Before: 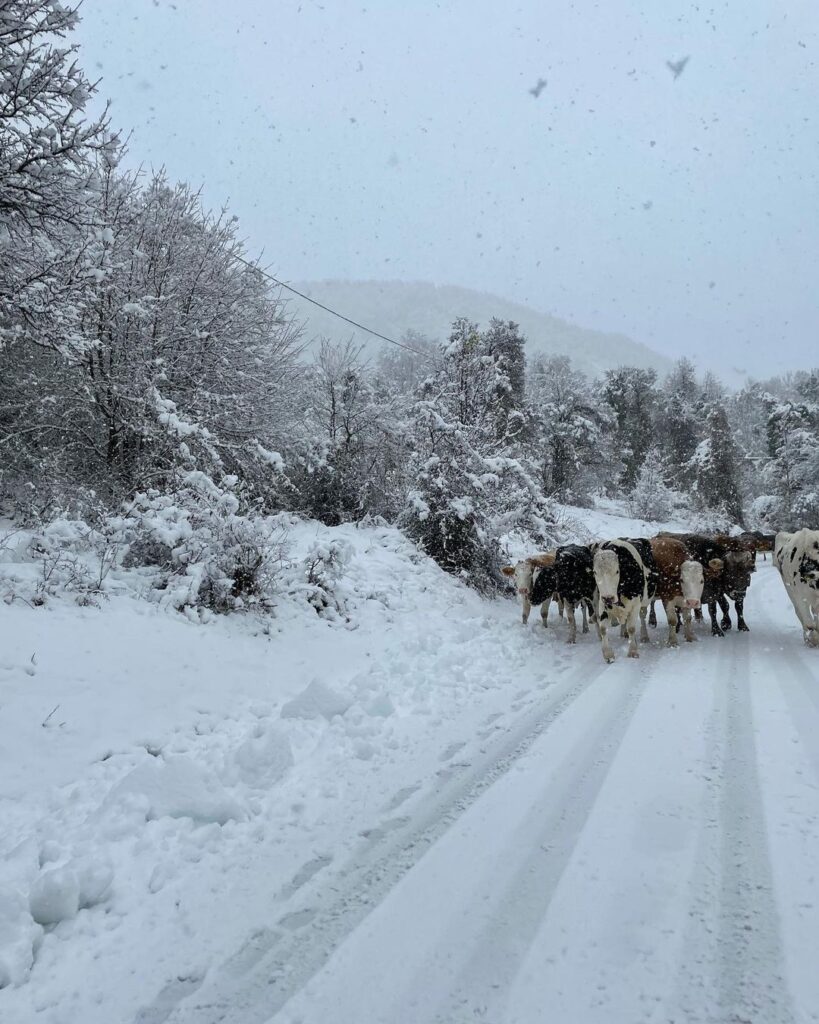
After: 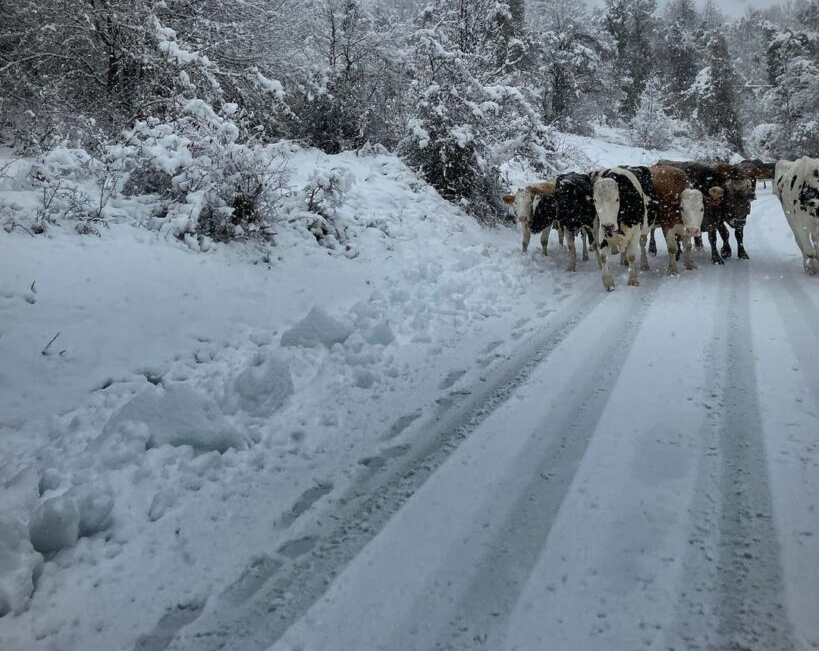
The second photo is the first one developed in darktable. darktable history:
crop and rotate: top 36.408%
vignetting: brightness -0.19, saturation -0.29, dithering 8-bit output
shadows and highlights: shadows 20.87, highlights -82.18, soften with gaussian
